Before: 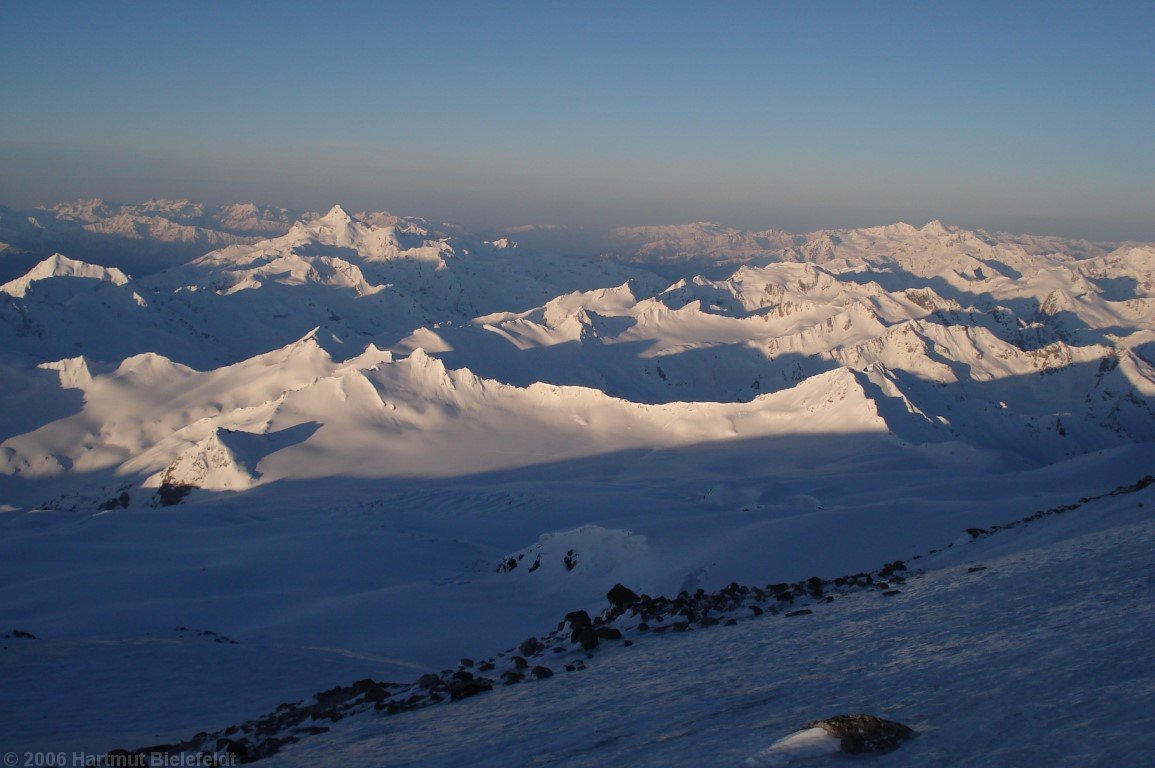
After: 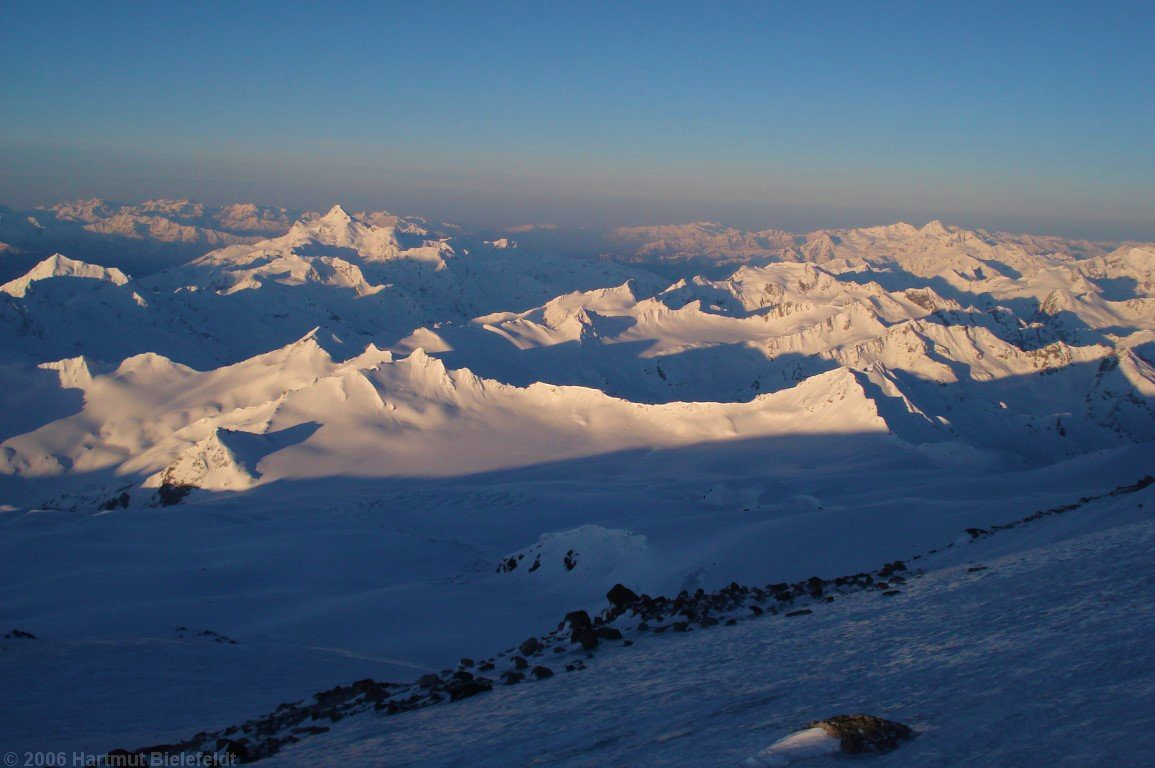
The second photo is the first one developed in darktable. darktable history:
velvia: strength 44.39%
